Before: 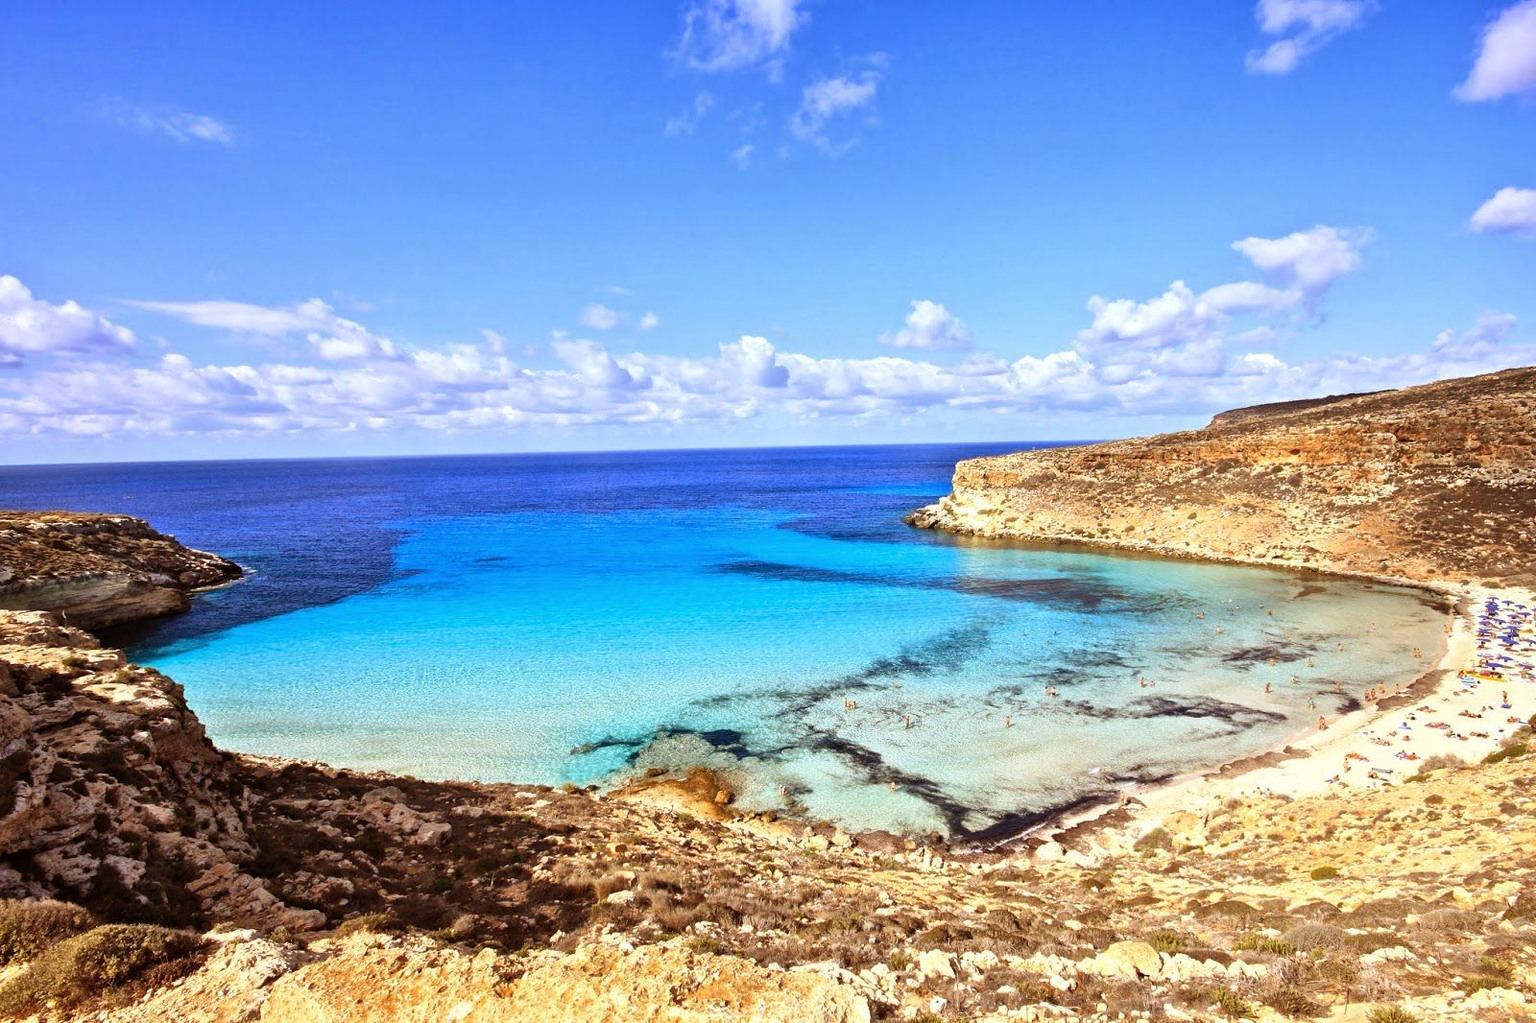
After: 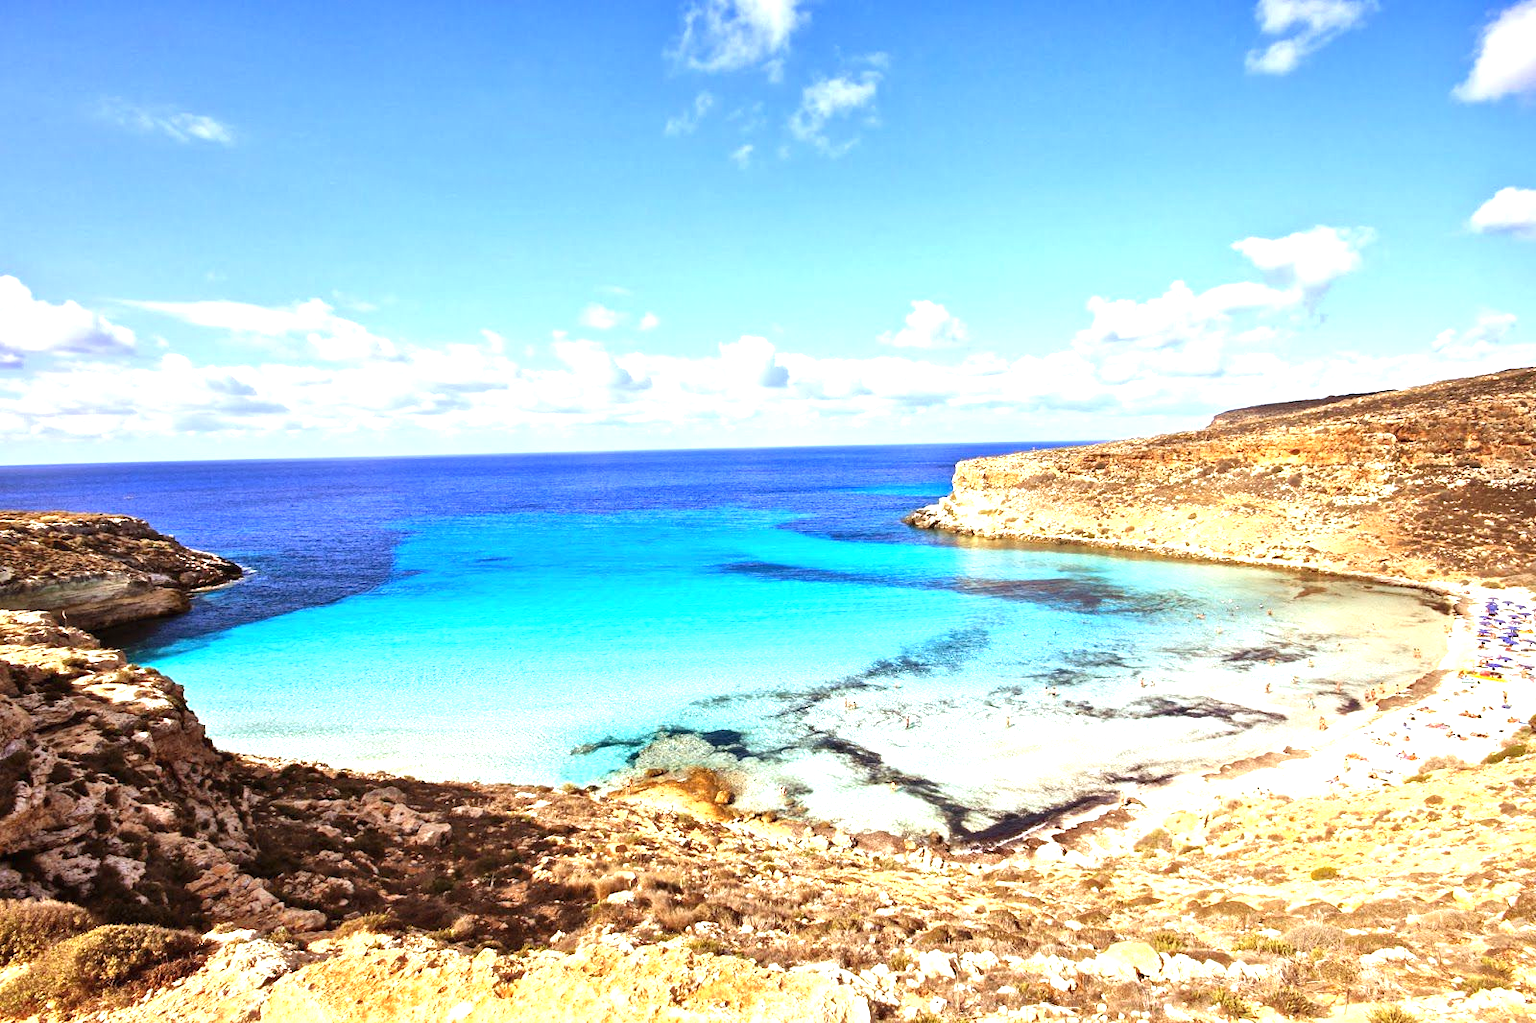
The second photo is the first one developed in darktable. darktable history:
exposure: black level correction 0, exposure 0.892 EV, compensate exposure bias true, compensate highlight preservation false
